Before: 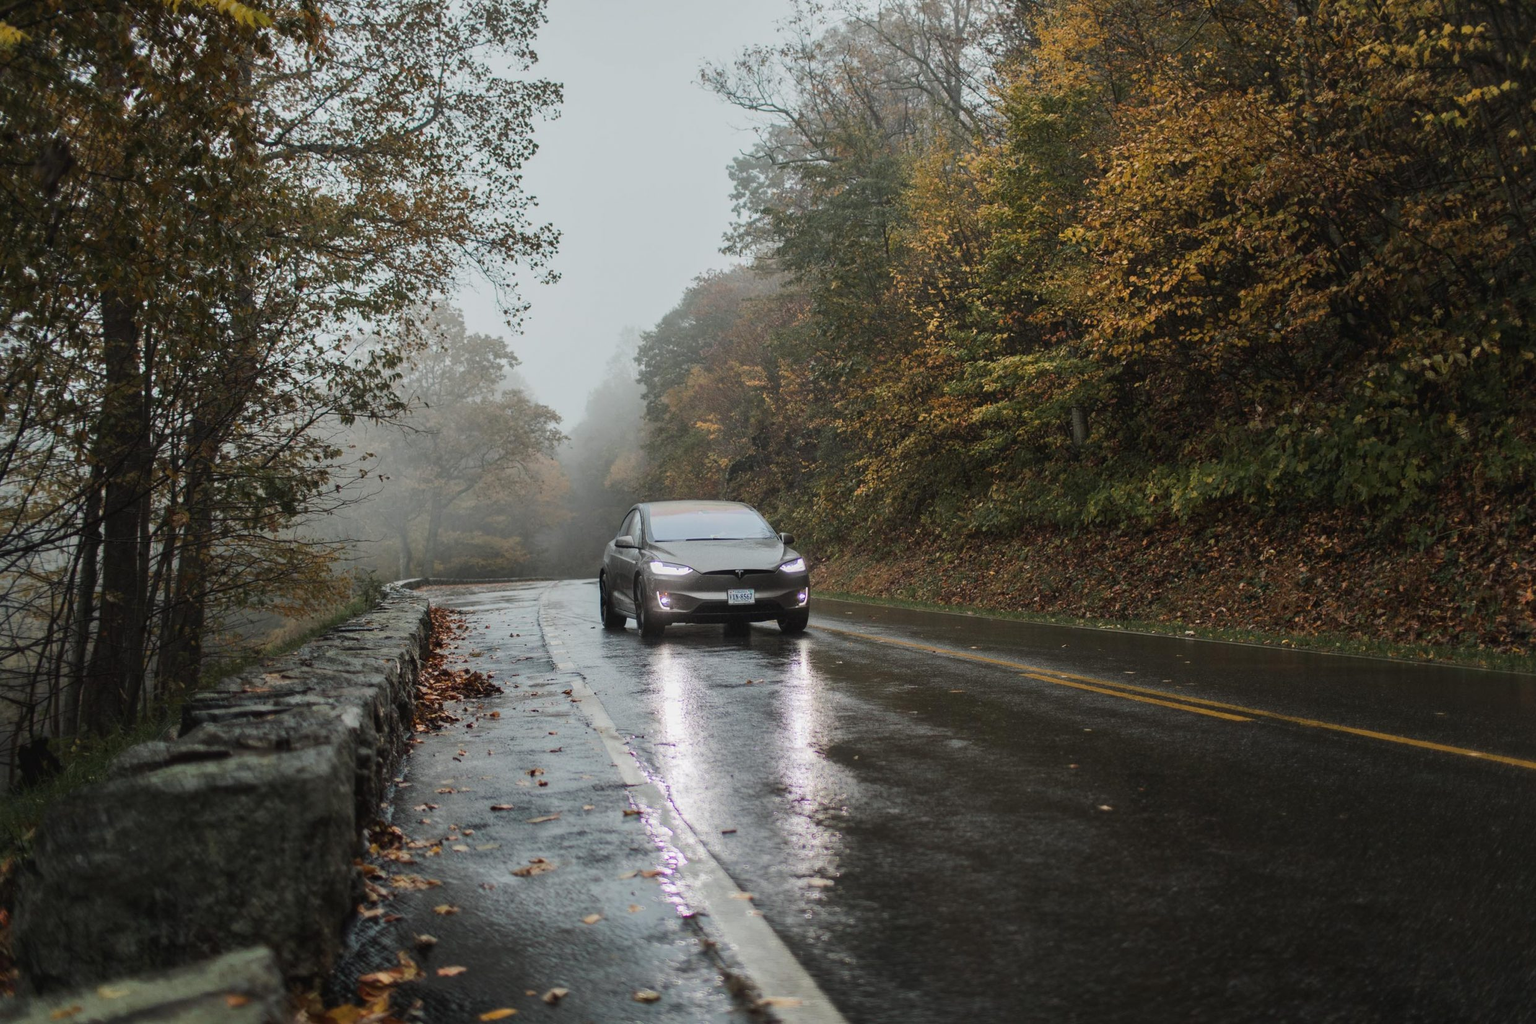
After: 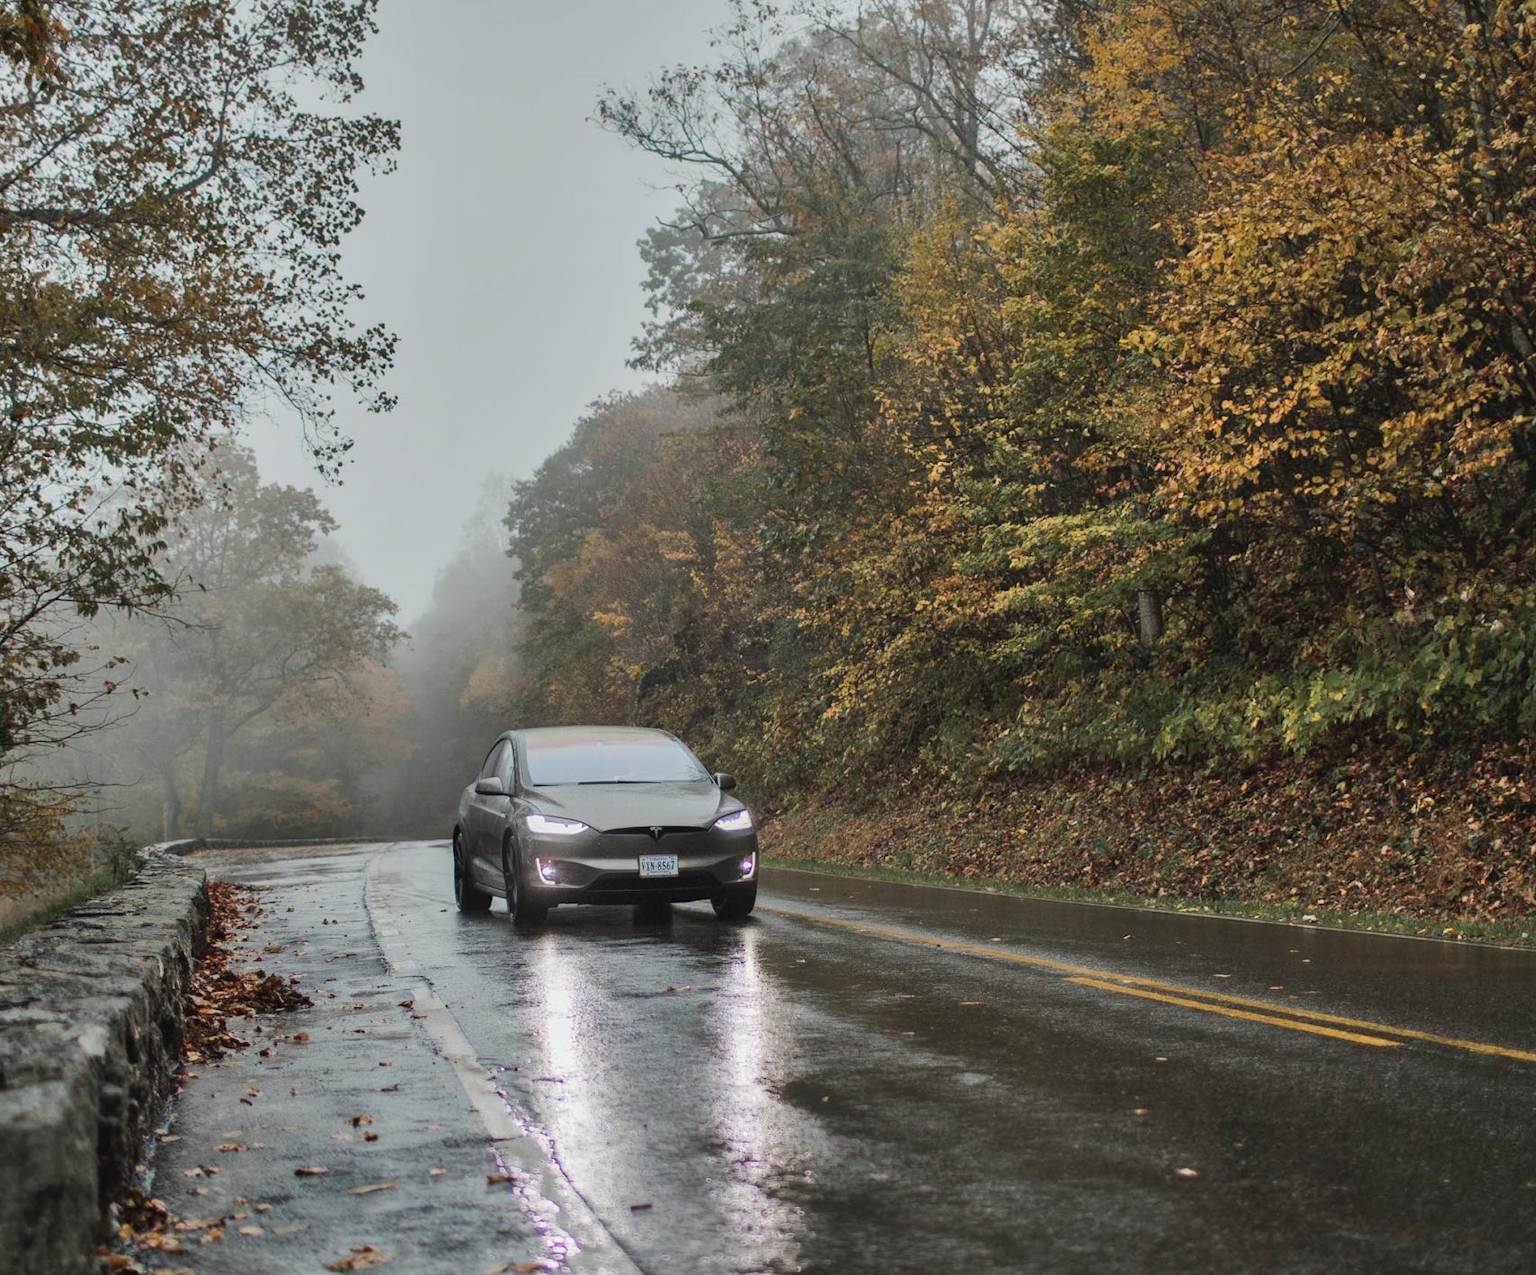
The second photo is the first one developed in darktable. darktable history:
crop: left 18.738%, right 12.321%, bottom 14.127%
shadows and highlights: shadows 53.15, highlights color adjustment 52.14%, soften with gaussian
